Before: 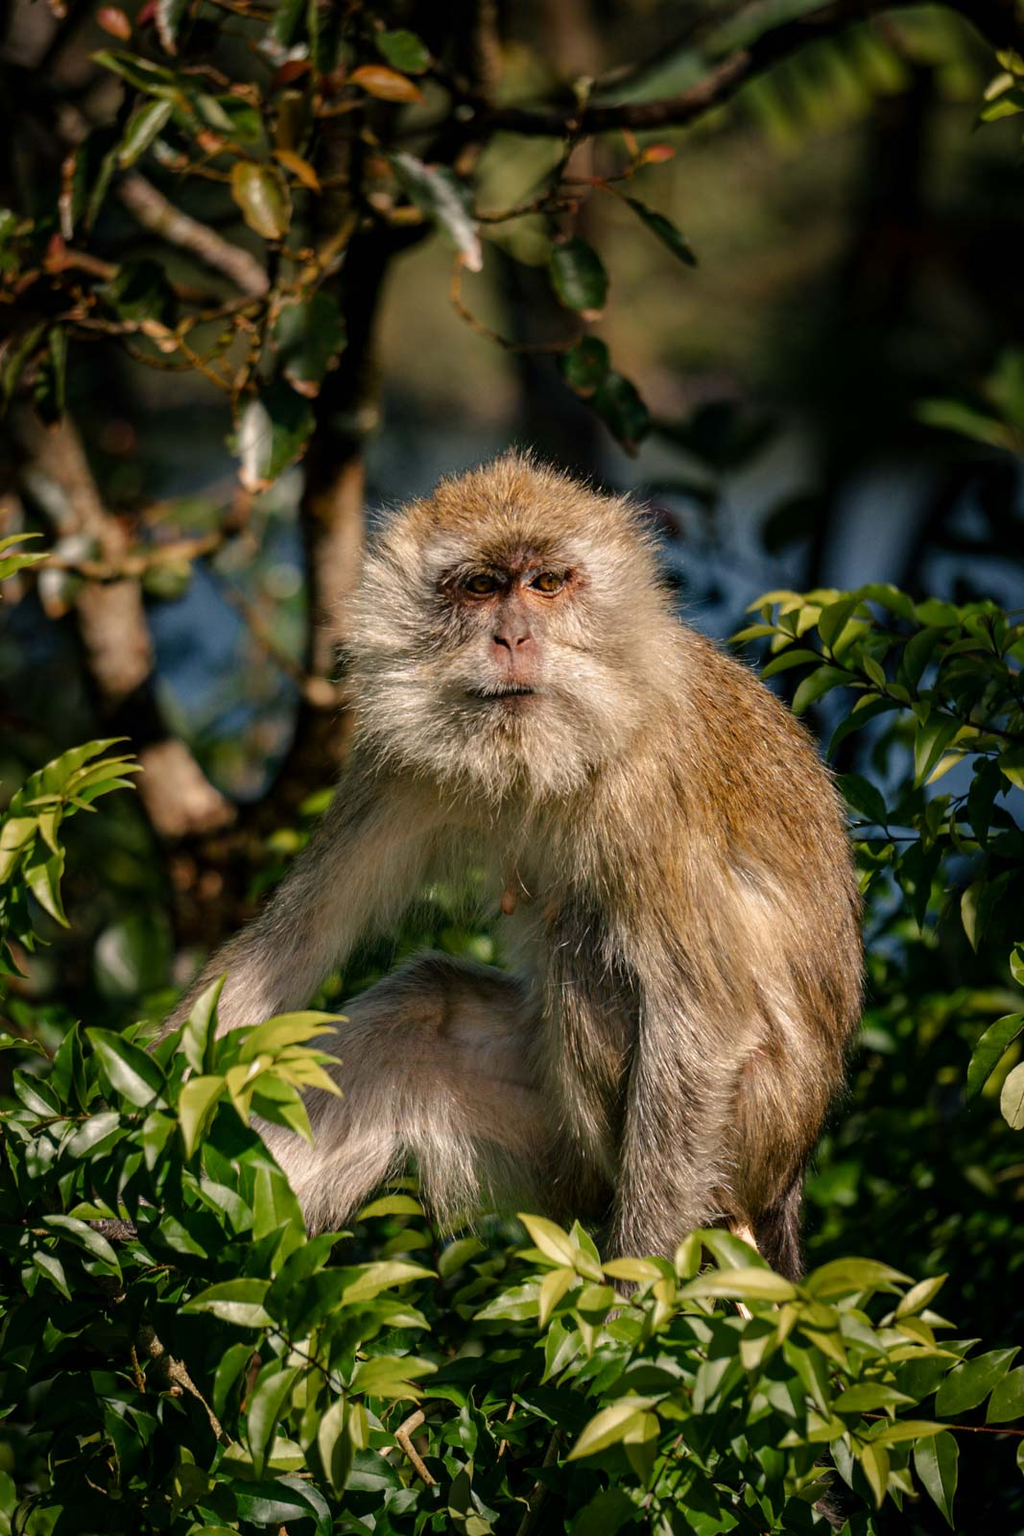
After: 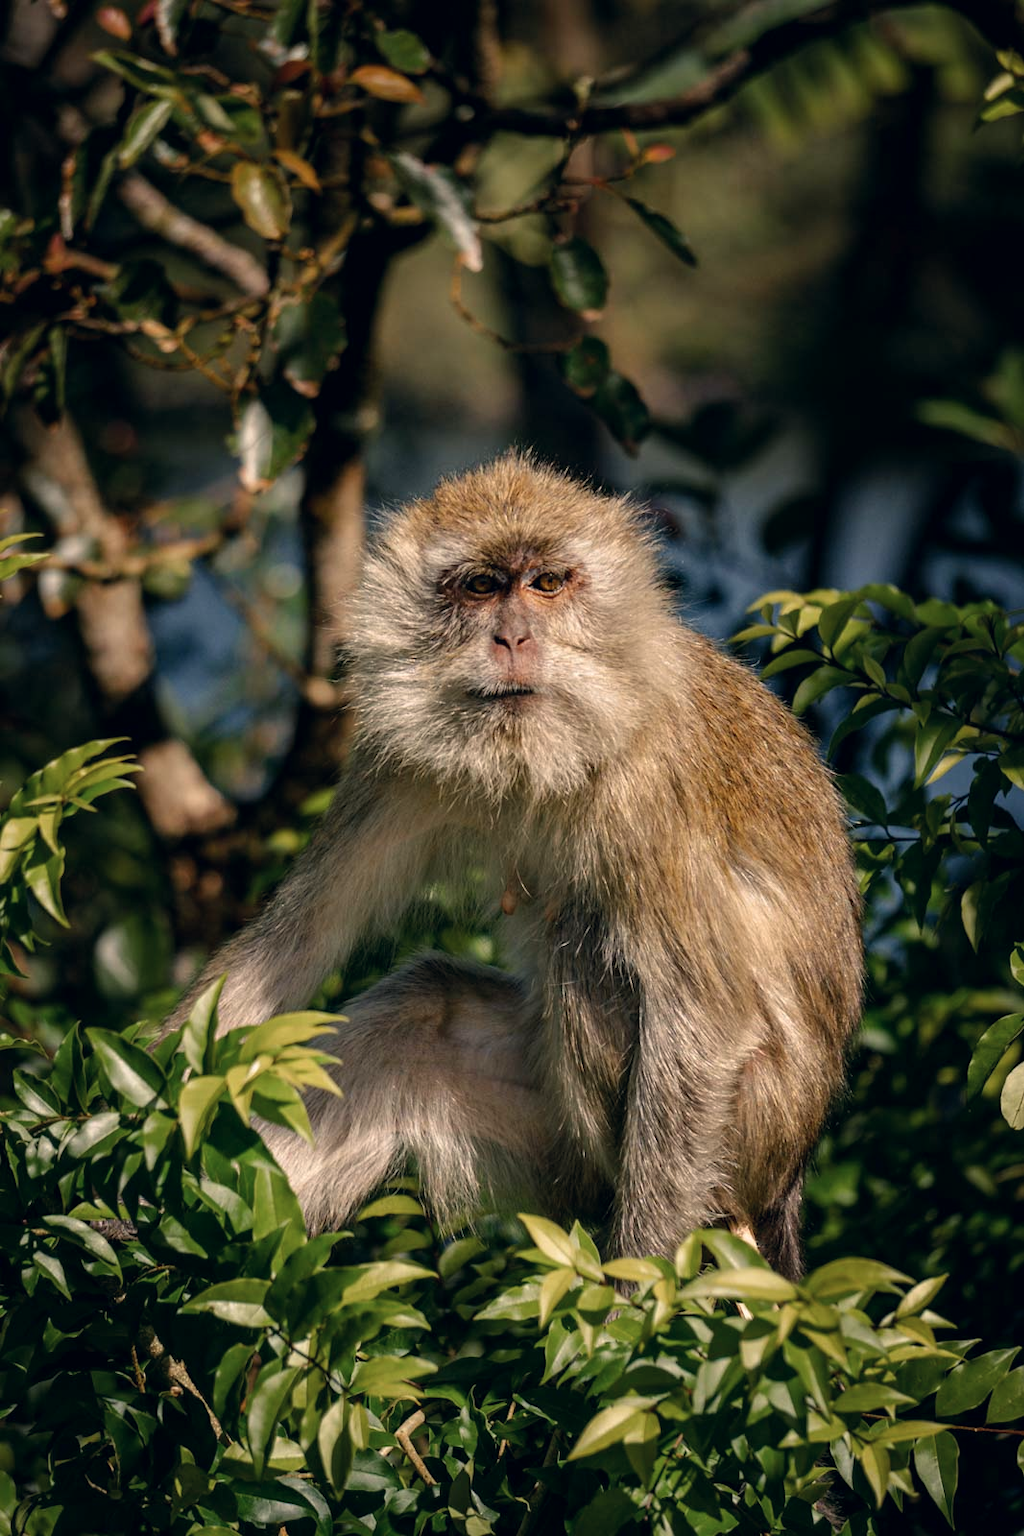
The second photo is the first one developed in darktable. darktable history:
color correction: highlights a* 2.89, highlights b* 5.02, shadows a* -1.78, shadows b* -4.84, saturation 0.819
color zones: curves: ch1 [(0, 0.523) (0.143, 0.545) (0.286, 0.52) (0.429, 0.506) (0.571, 0.503) (0.714, 0.503) (0.857, 0.508) (1, 0.523)]
